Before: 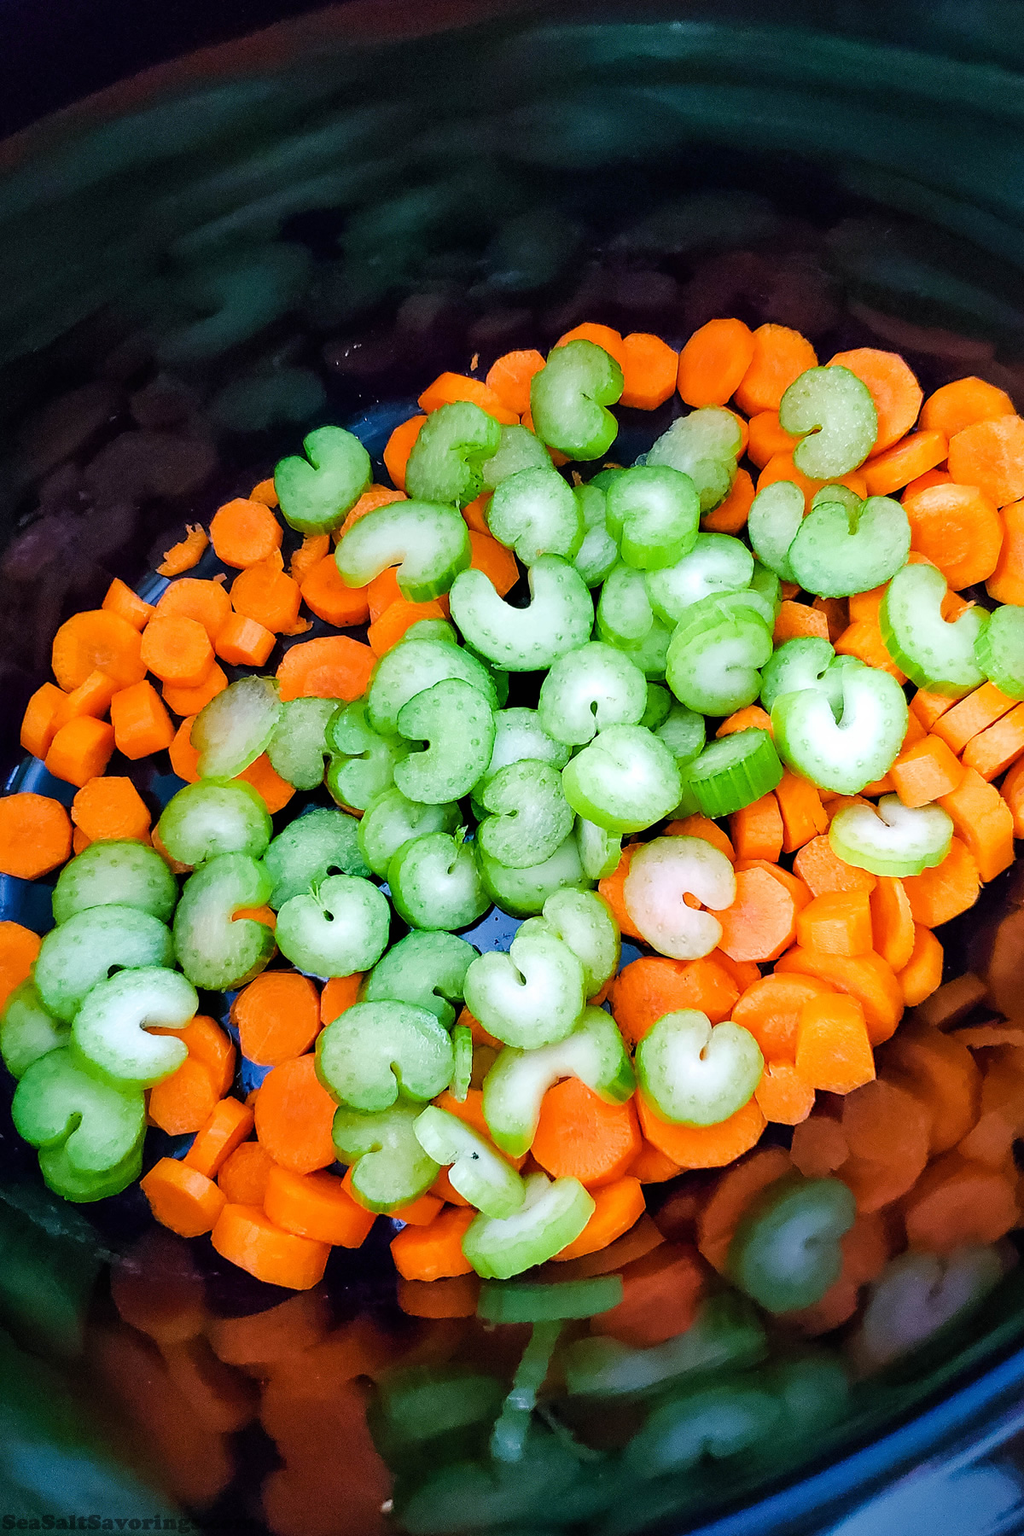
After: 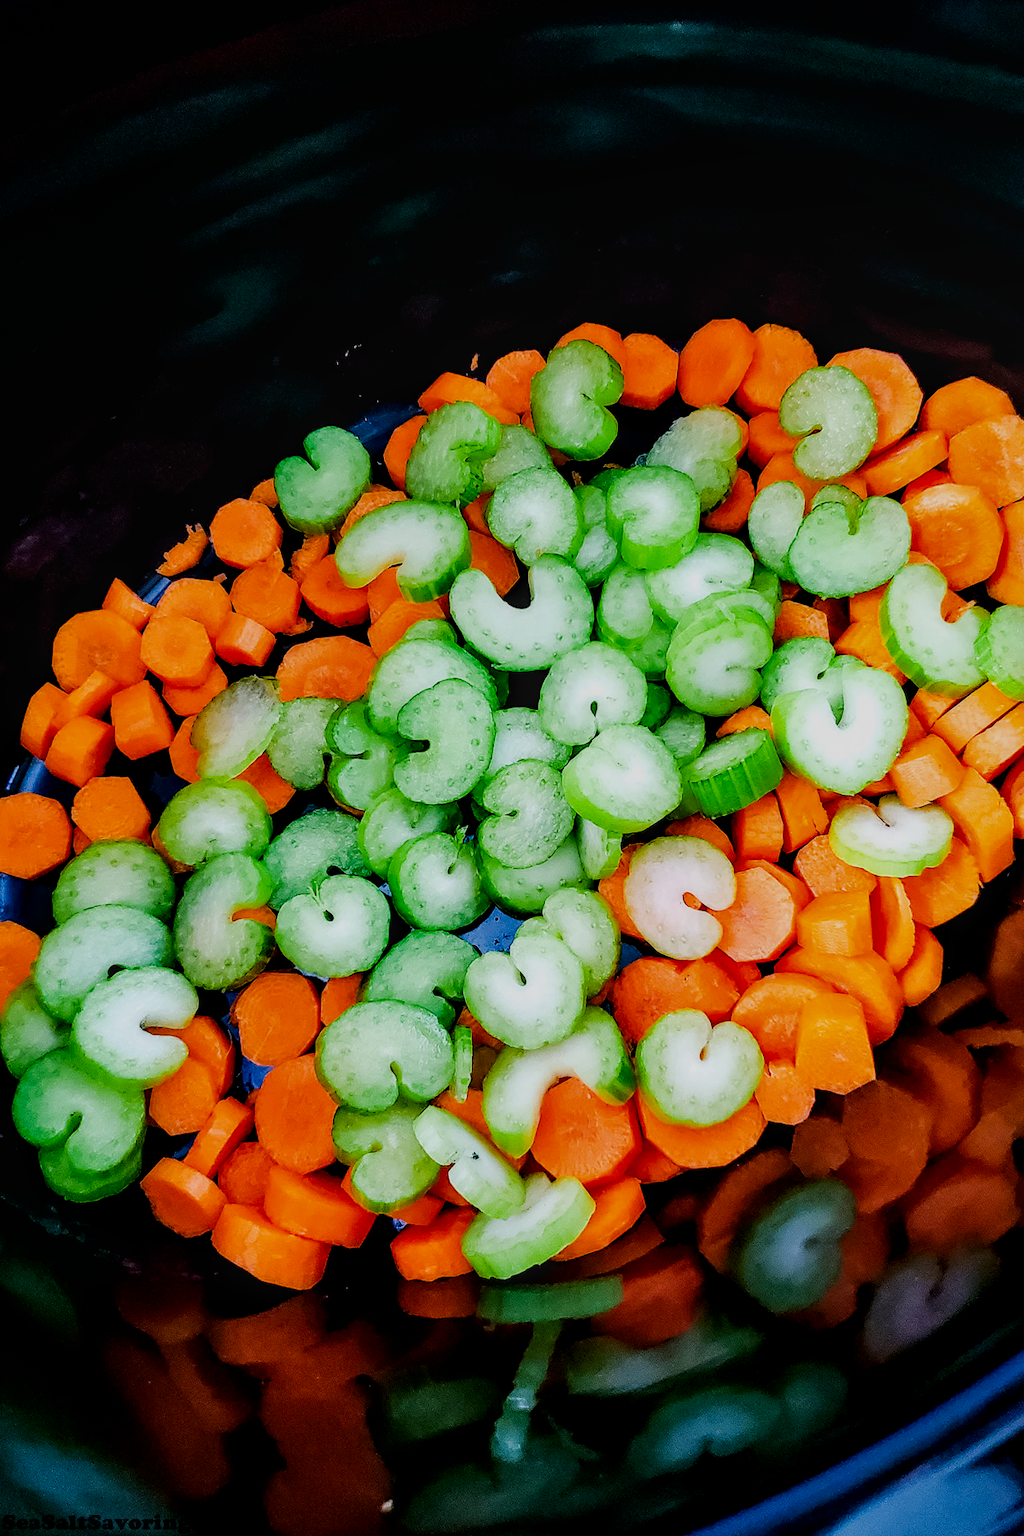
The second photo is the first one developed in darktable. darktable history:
filmic rgb: black relative exposure -5 EV, hardness 2.88, contrast 1.2, highlights saturation mix -30%
local contrast: on, module defaults
contrast brightness saturation: contrast 0.07, brightness -0.14, saturation 0.11
